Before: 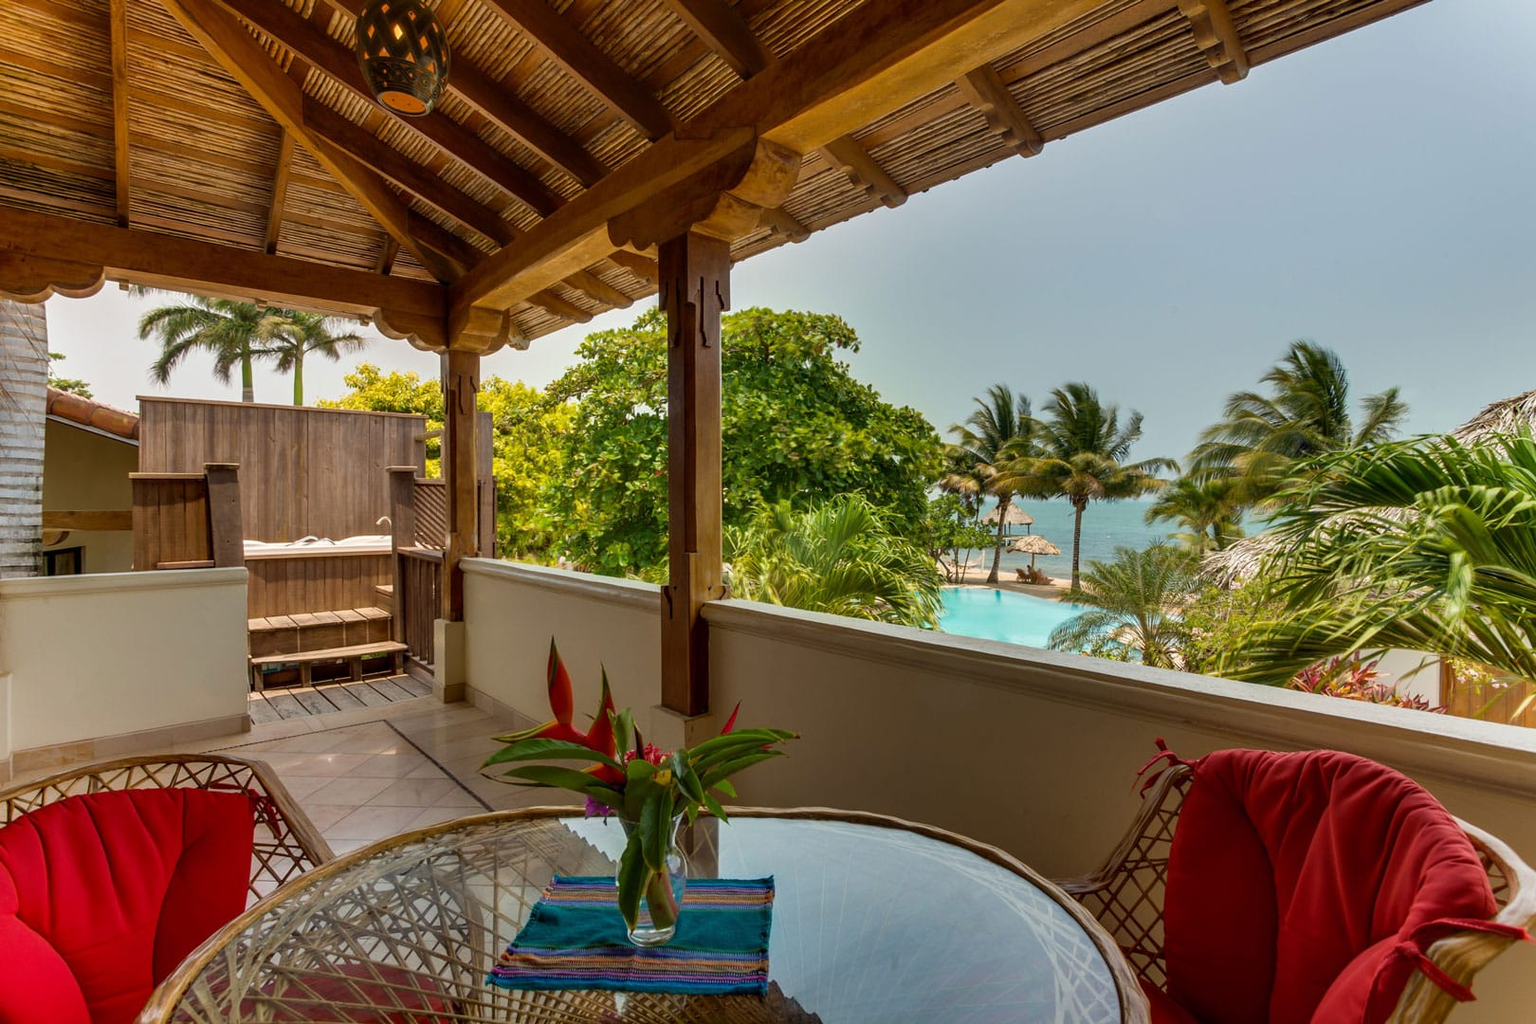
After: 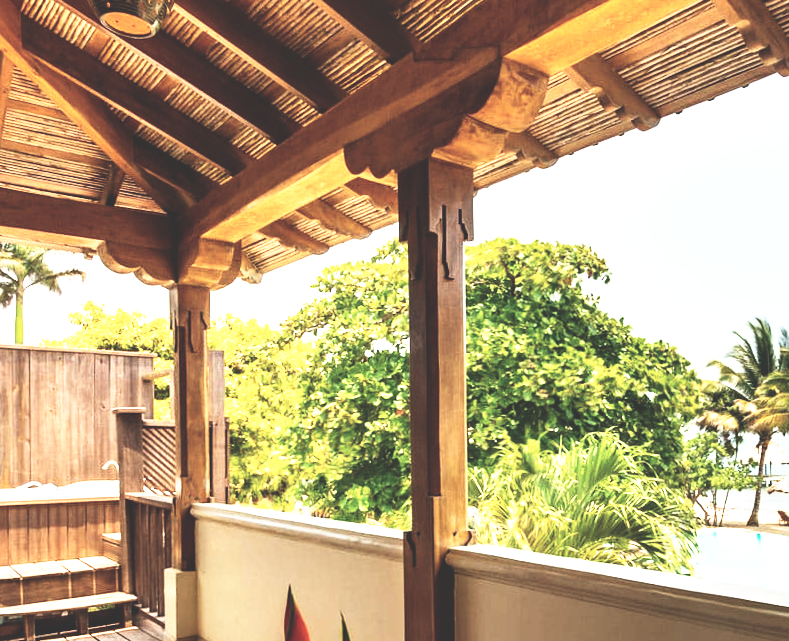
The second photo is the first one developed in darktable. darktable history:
crop: left 17.835%, top 7.675%, right 32.881%, bottom 32.213%
base curve: curves: ch0 [(0, 0.036) (0.007, 0.037) (0.604, 0.887) (1, 1)], preserve colors none
rotate and perspective: rotation -0.45°, automatic cropping original format, crop left 0.008, crop right 0.992, crop top 0.012, crop bottom 0.988
exposure: black level correction 0, exposure 1.45 EV, compensate exposure bias true, compensate highlight preservation false
haze removal: compatibility mode true, adaptive false
contrast brightness saturation: contrast 0.1, saturation -0.3
